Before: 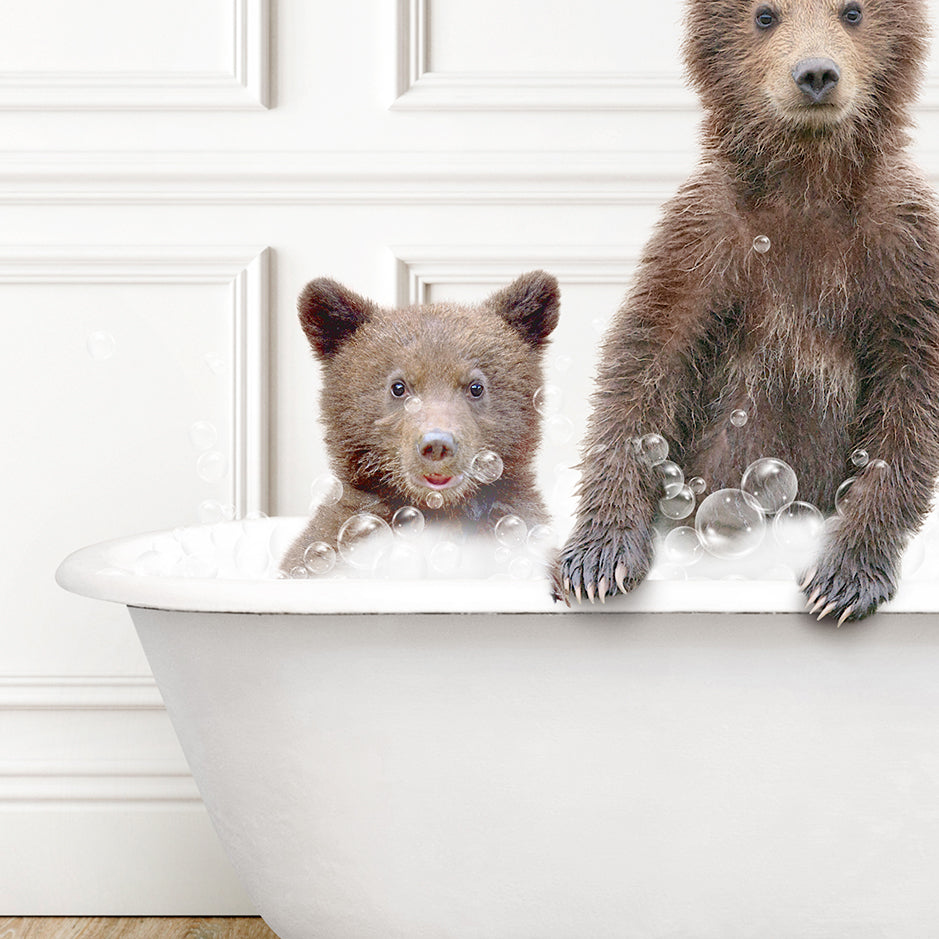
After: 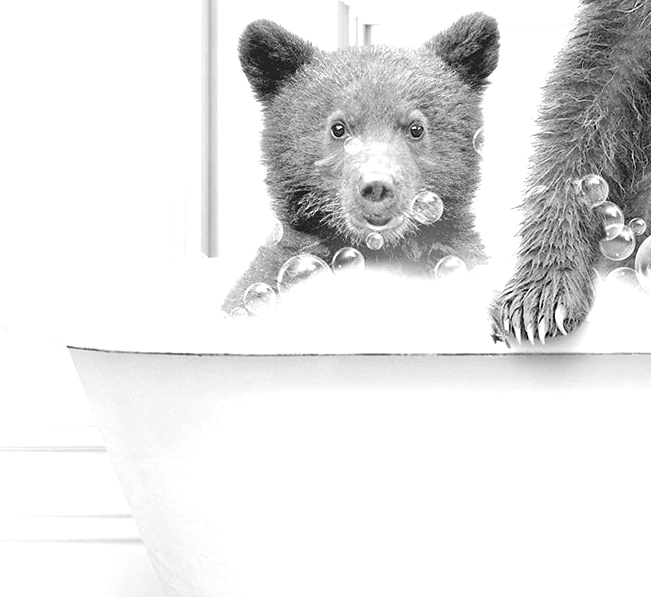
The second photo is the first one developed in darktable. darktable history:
exposure: black level correction 0, exposure 0.7 EV, compensate exposure bias true, compensate highlight preservation false
white balance: red 0.976, blue 1.04
color calibration: output gray [0.21, 0.42, 0.37, 0], gray › normalize channels true, illuminant same as pipeline (D50), adaptation XYZ, x 0.346, y 0.359, gamut compression 0
crop: left 6.488%, top 27.668%, right 24.183%, bottom 8.656%
